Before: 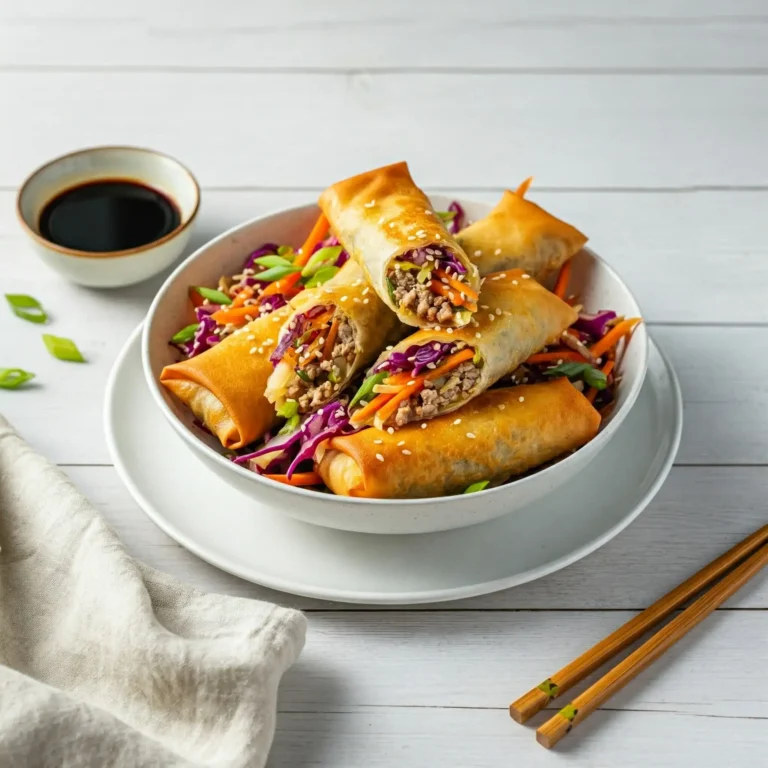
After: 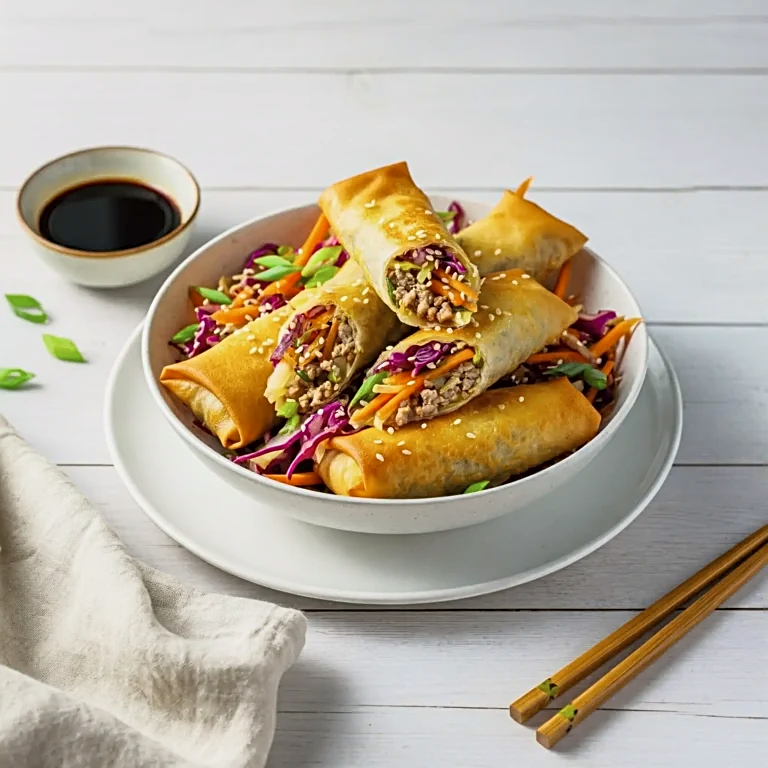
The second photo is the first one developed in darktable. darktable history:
tone curve: curves: ch0 [(0.013, 0) (0.061, 0.068) (0.239, 0.256) (0.502, 0.505) (0.683, 0.676) (0.761, 0.773) (0.858, 0.858) (0.987, 0.945)]; ch1 [(0, 0) (0.172, 0.123) (0.304, 0.267) (0.414, 0.395) (0.472, 0.473) (0.502, 0.508) (0.521, 0.528) (0.583, 0.595) (0.654, 0.673) (0.728, 0.761) (1, 1)]; ch2 [(0, 0) (0.411, 0.424) (0.485, 0.476) (0.502, 0.502) (0.553, 0.557) (0.57, 0.576) (1, 1)], color space Lab, independent channels, preserve colors none
sharpen: on, module defaults
tone equalizer: on, module defaults
color zones: curves: ch1 [(0.113, 0.438) (0.75, 0.5)]; ch2 [(0.12, 0.526) (0.75, 0.5)]
